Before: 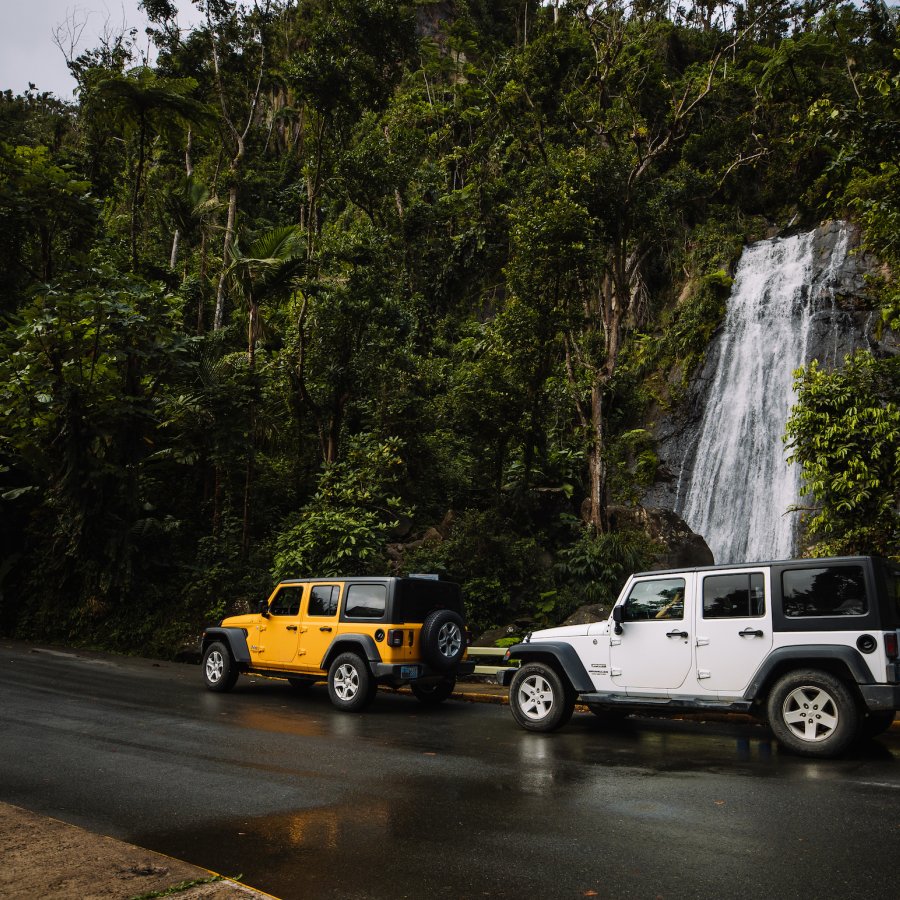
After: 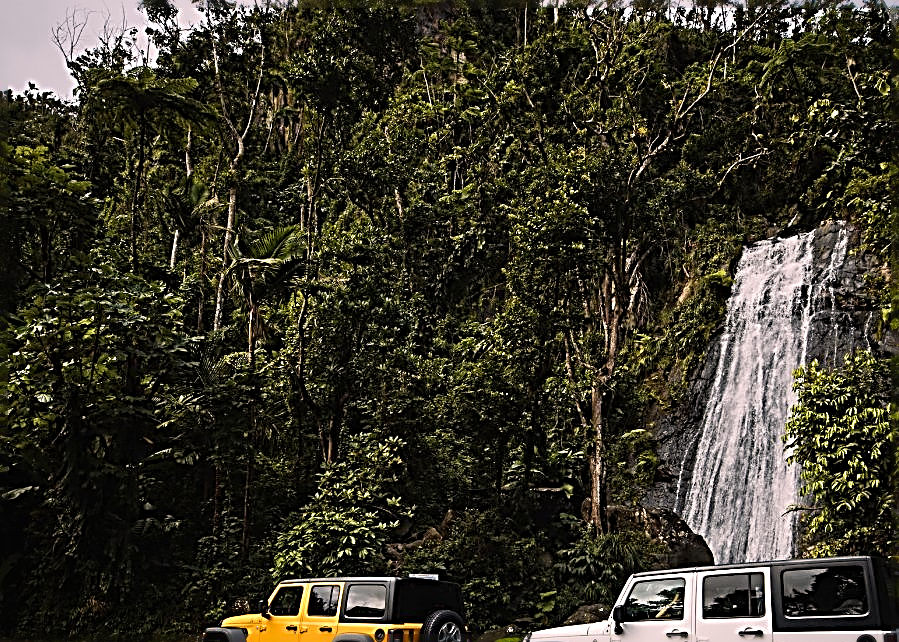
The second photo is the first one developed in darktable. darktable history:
crop: bottom 28.576%
color correction: highlights a* 5.81, highlights b* 4.84
sharpen: radius 3.158, amount 1.731
